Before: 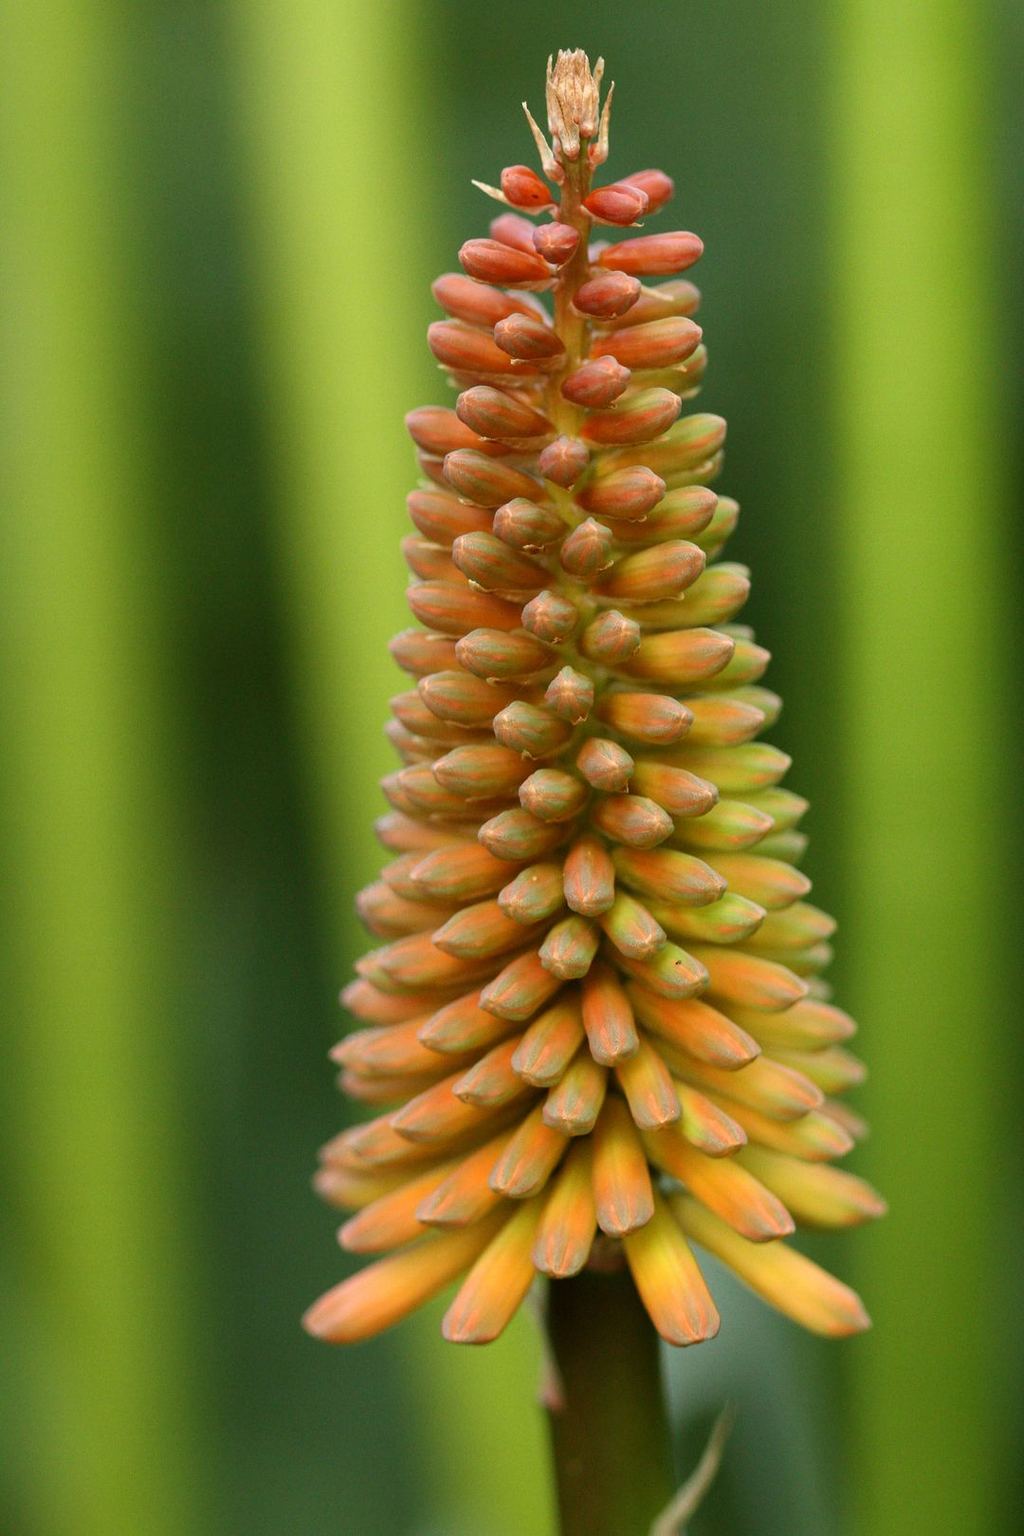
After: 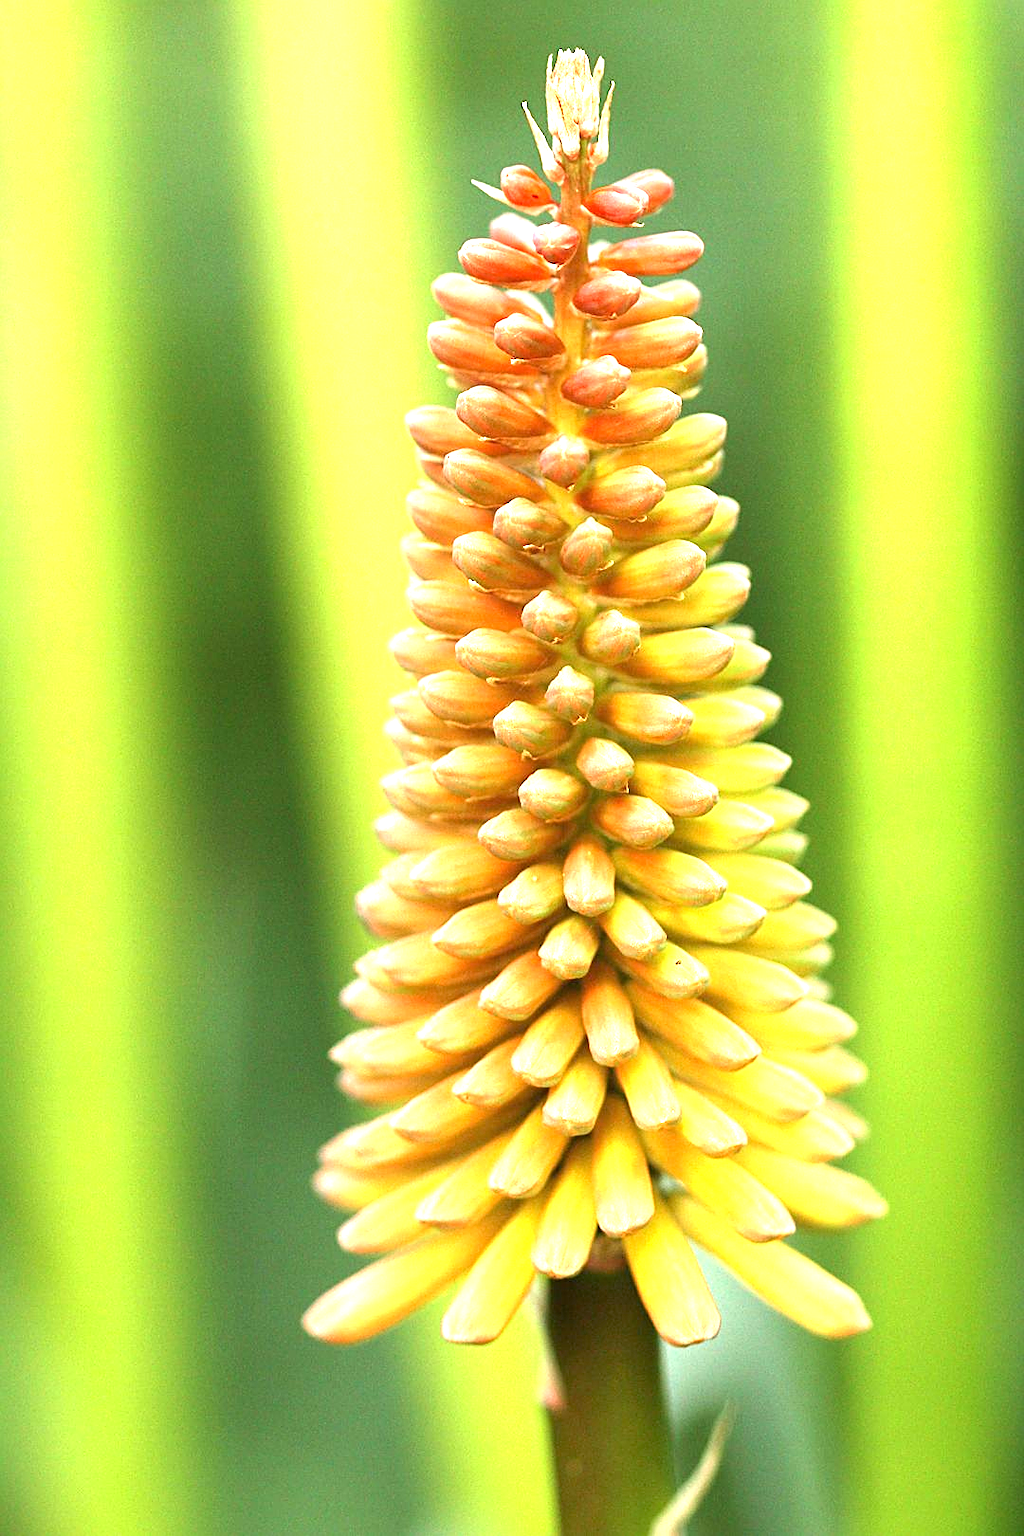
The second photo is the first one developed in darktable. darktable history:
sharpen: on, module defaults
exposure: black level correction 0, exposure 1.9 EV, compensate highlight preservation false
